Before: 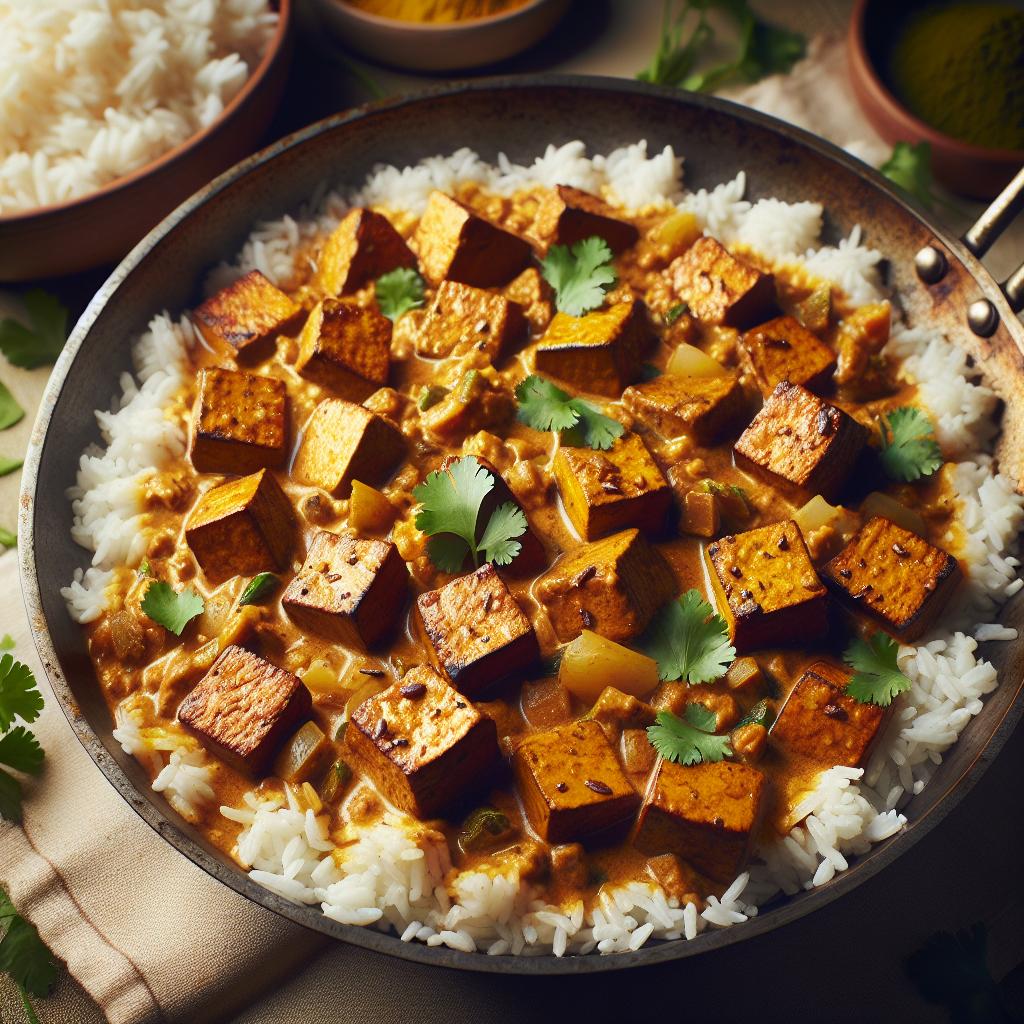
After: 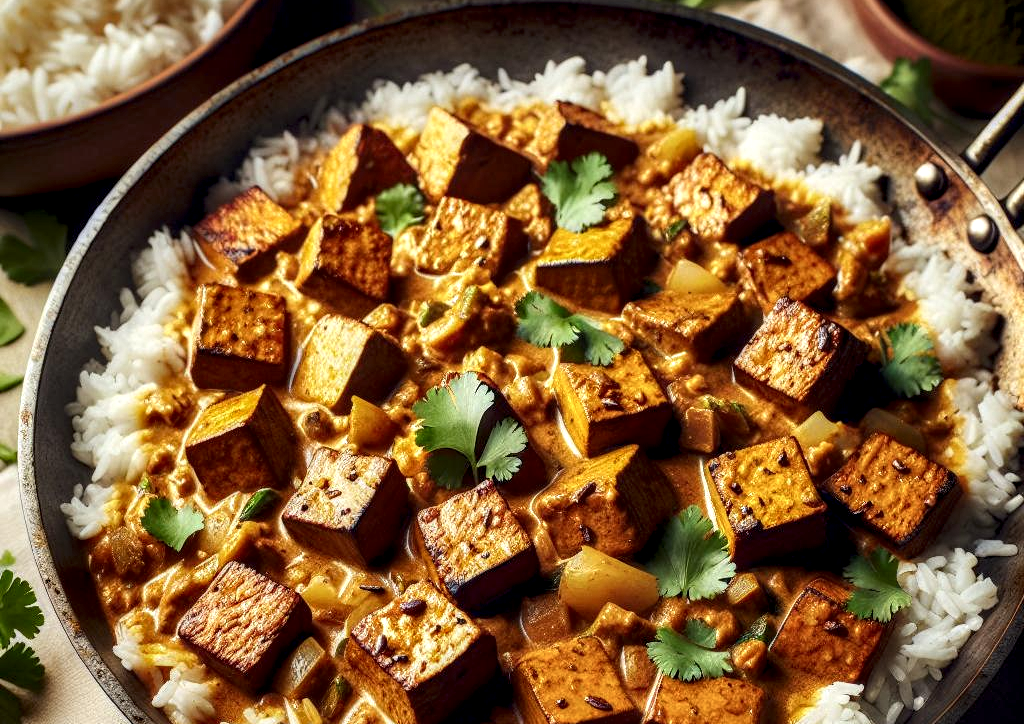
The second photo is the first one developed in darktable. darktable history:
crop and rotate: top 8.293%, bottom 20.996%
shadows and highlights: radius 108.52, shadows 23.73, highlights -59.32, low approximation 0.01, soften with gaussian
local contrast: highlights 20%, shadows 70%, detail 170%
